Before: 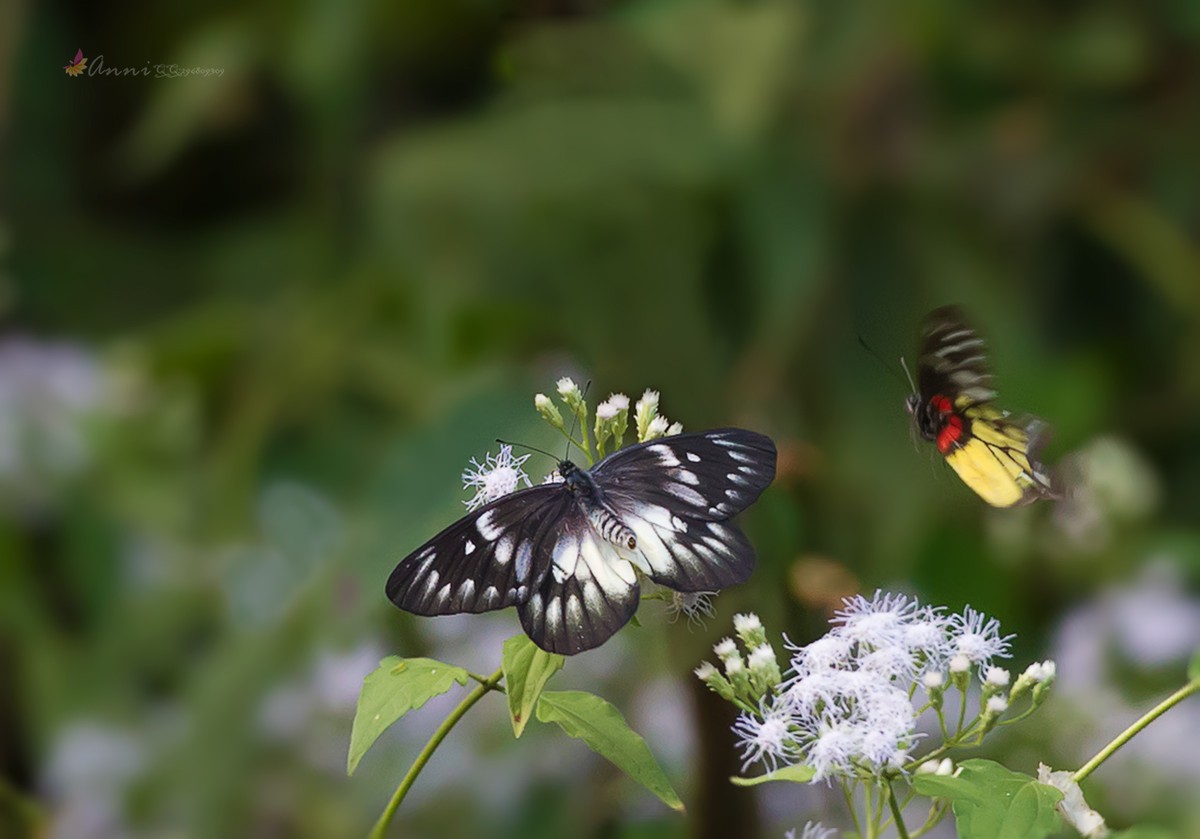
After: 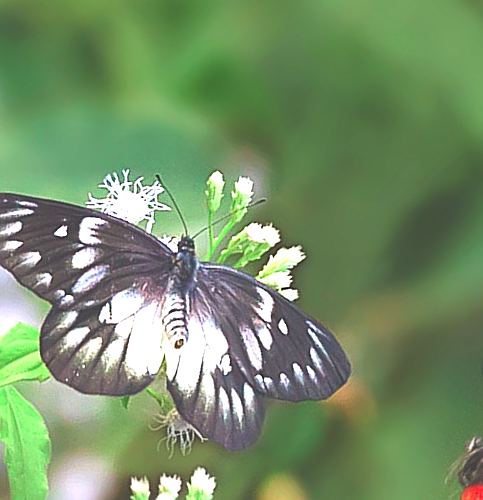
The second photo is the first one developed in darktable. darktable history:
crop and rotate: angle -45.25°, top 16.632%, right 0.982%, bottom 11.756%
color correction: highlights b* -0.037, saturation 1.35
sharpen: on, module defaults
local contrast: mode bilateral grid, contrast 20, coarseness 50, detail 144%, midtone range 0.2
exposure: black level correction -0.023, exposure 1.393 EV, compensate exposure bias true, compensate highlight preservation false
color zones: curves: ch2 [(0, 0.5) (0.143, 0.517) (0.286, 0.571) (0.429, 0.522) (0.571, 0.5) (0.714, 0.5) (0.857, 0.5) (1, 0.5)]
